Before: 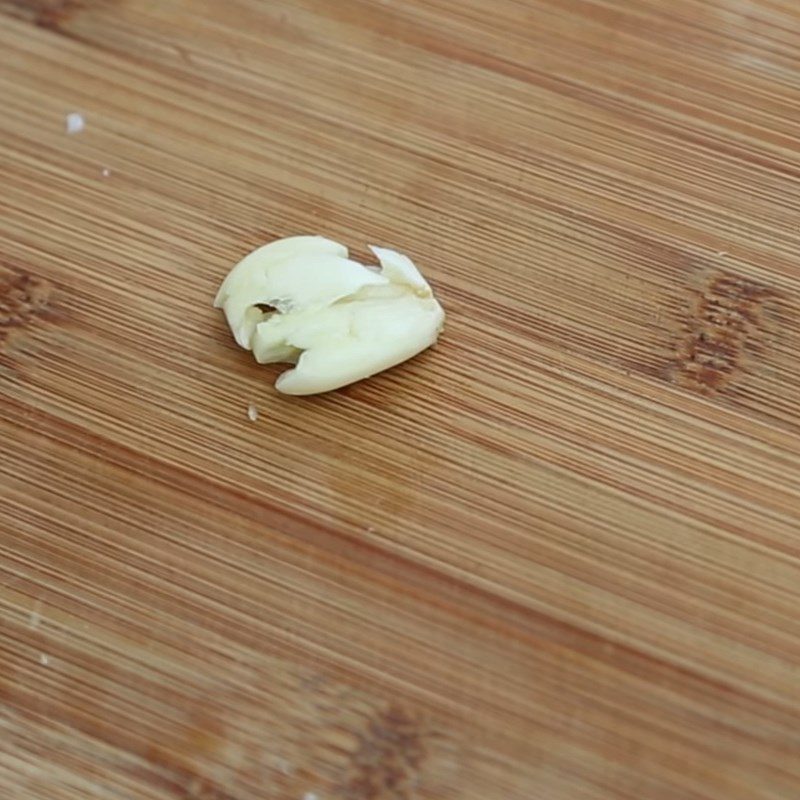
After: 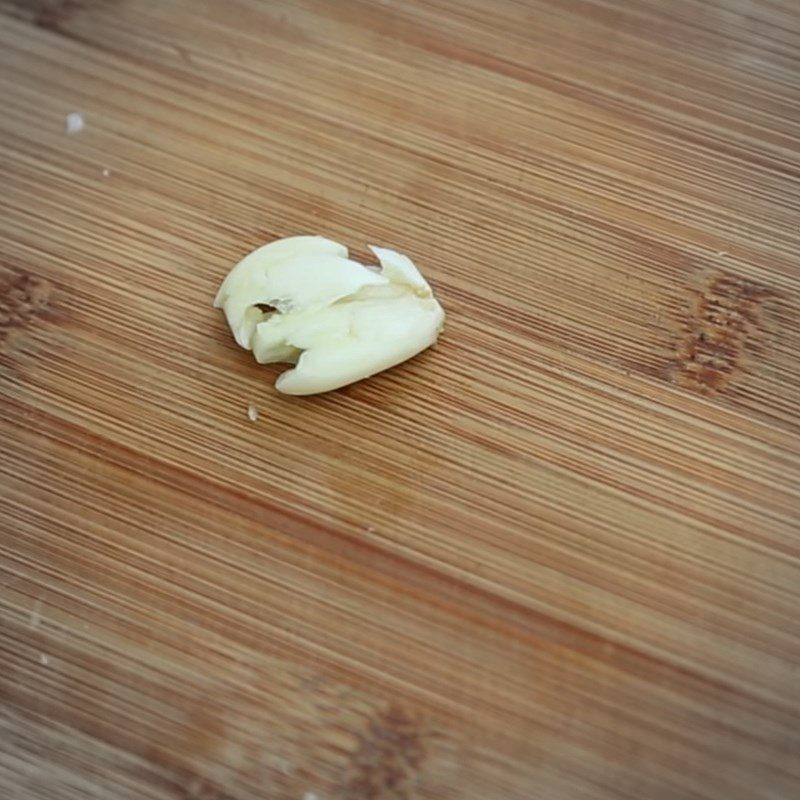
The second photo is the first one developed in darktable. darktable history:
vignetting: brightness -0.331
